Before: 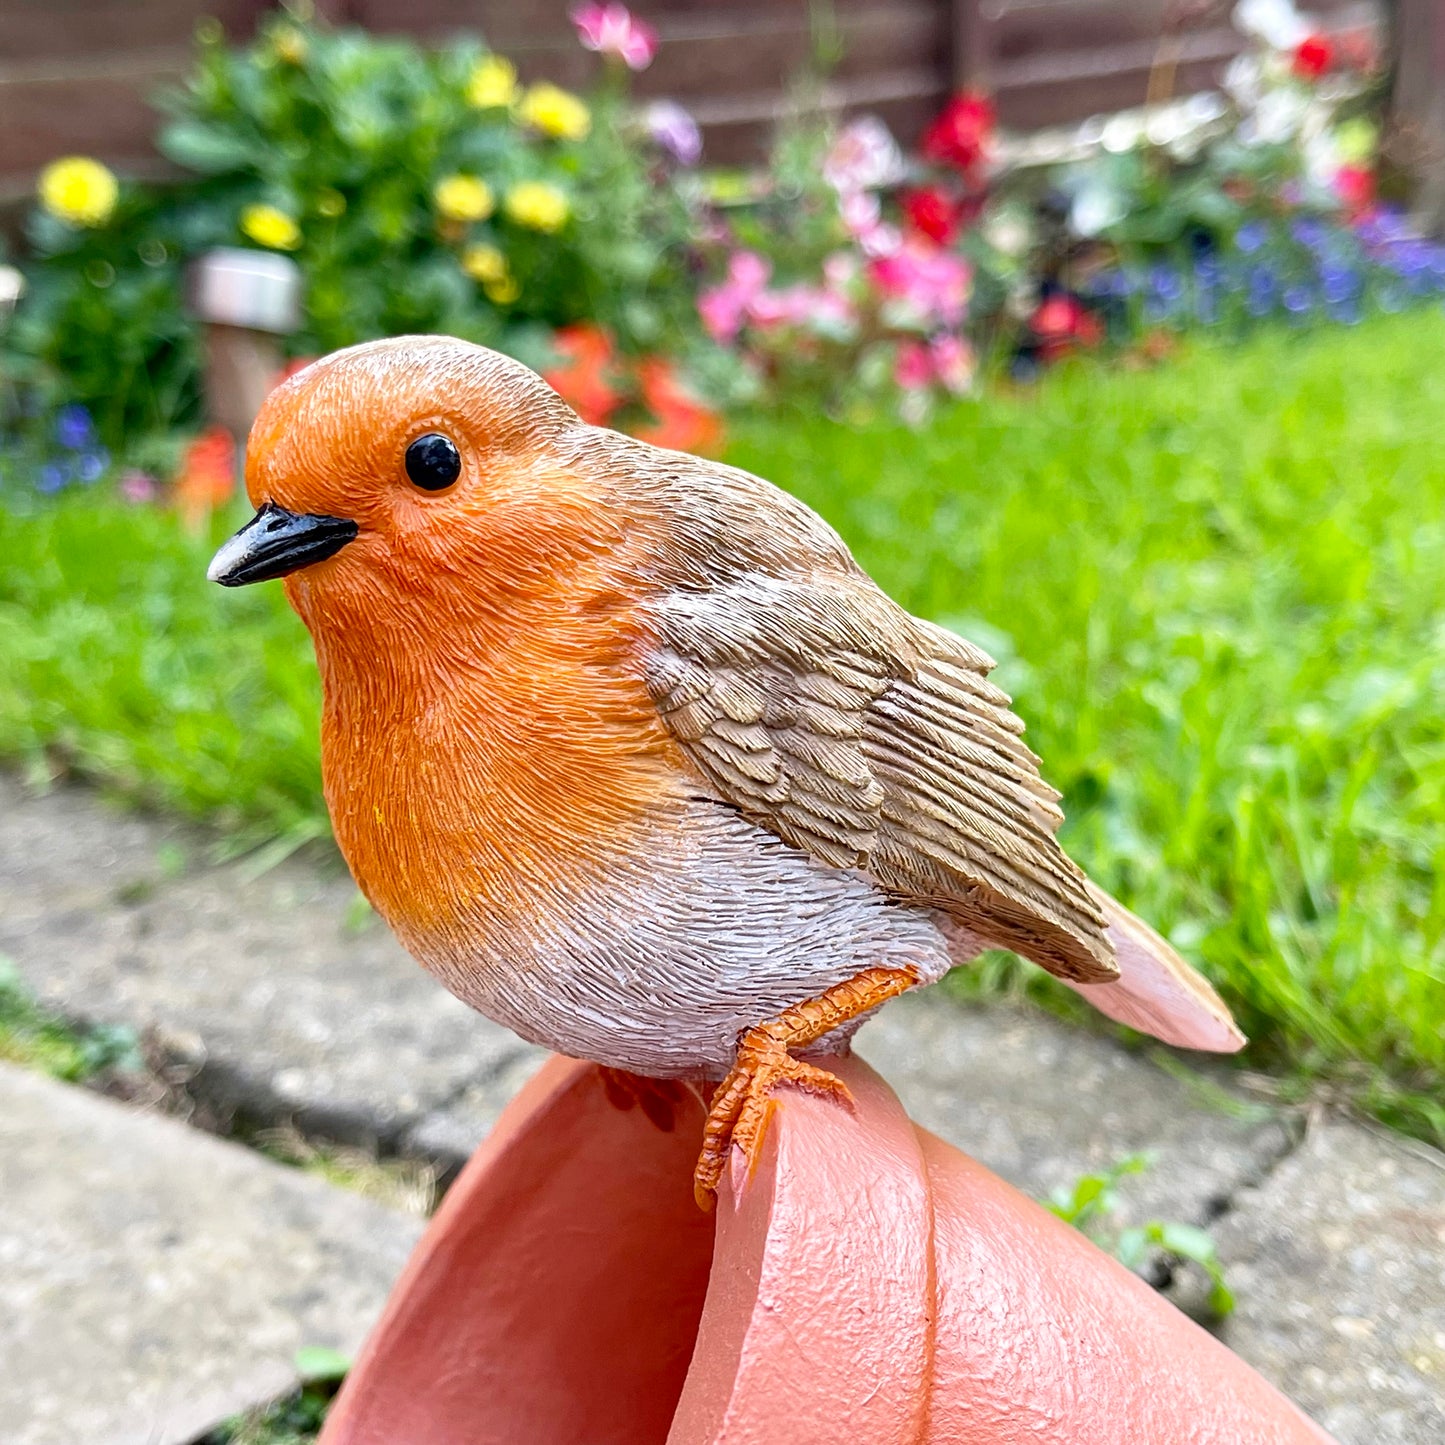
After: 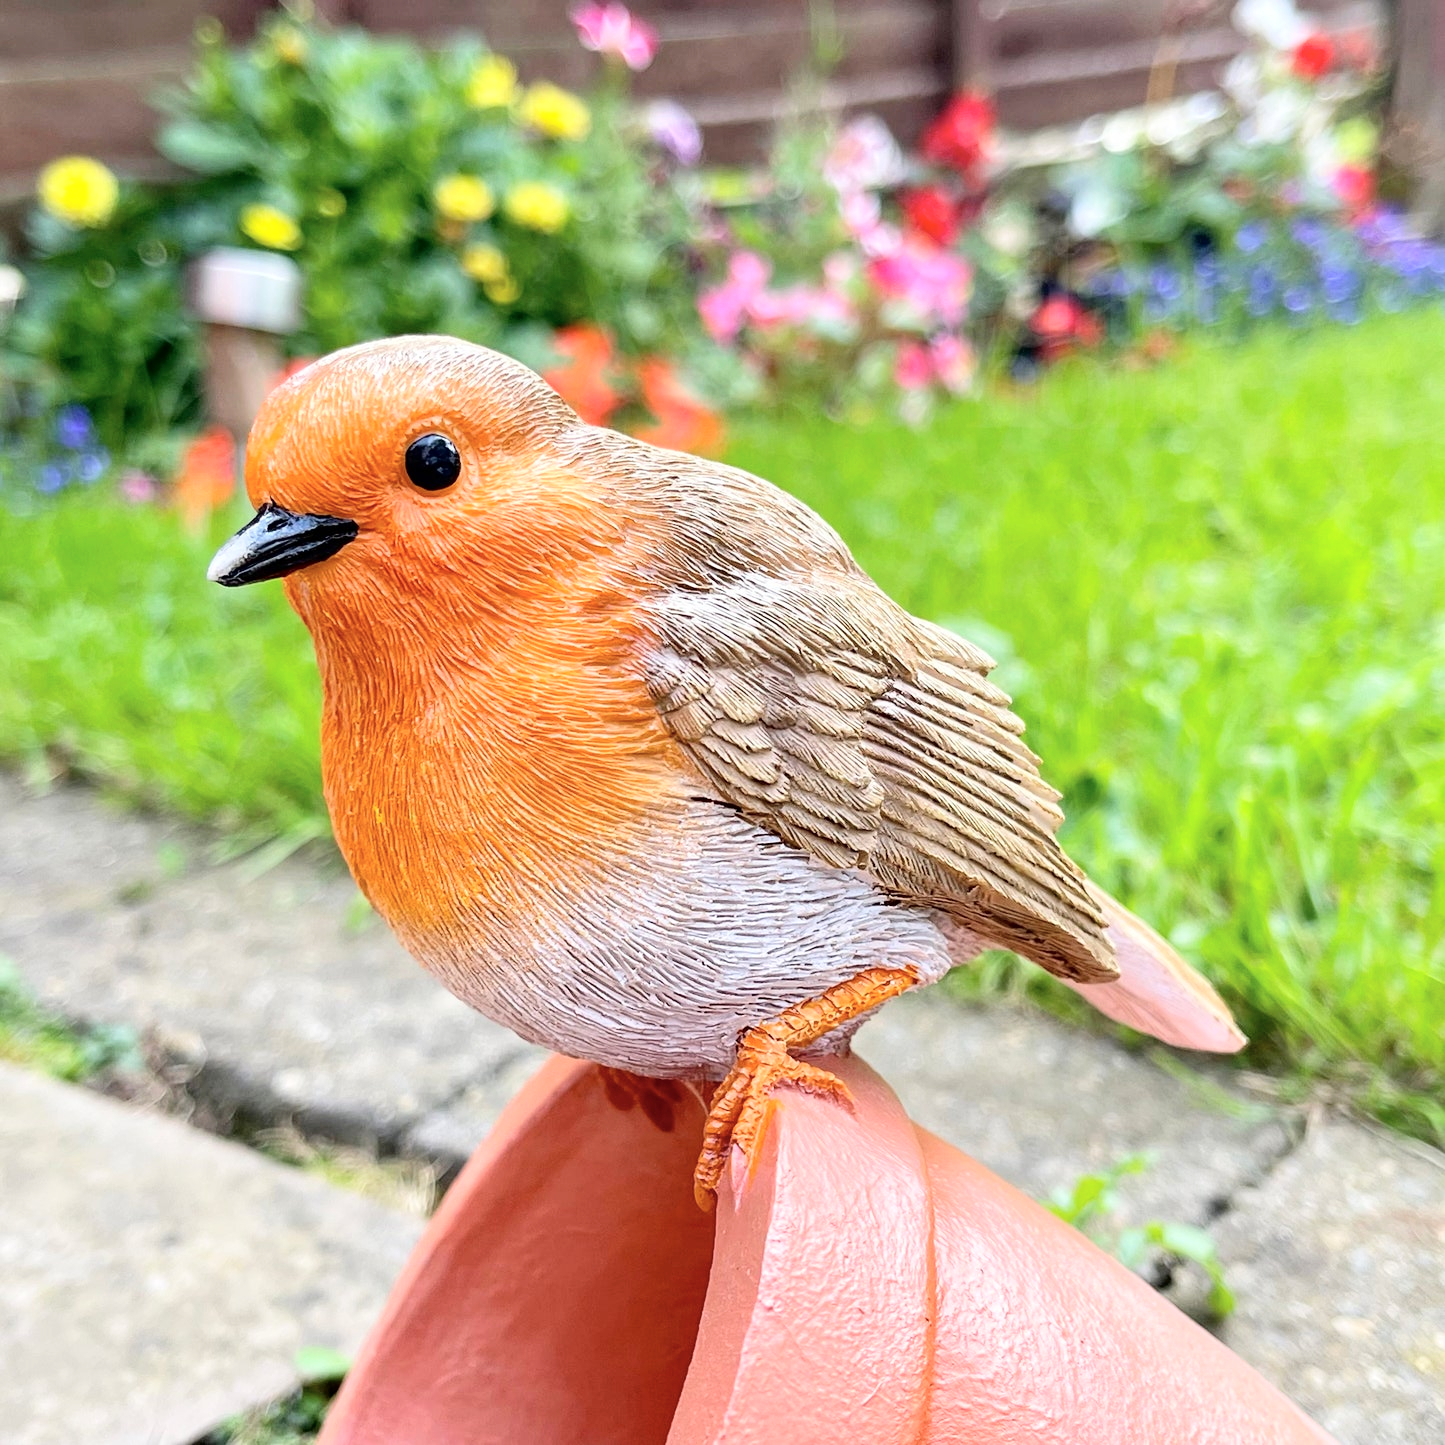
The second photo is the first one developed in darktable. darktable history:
tone curve: curves: ch0 [(0, 0) (0.07, 0.057) (0.15, 0.177) (0.352, 0.445) (0.59, 0.703) (0.857, 0.908) (1, 1)], color space Lab, independent channels, preserve colors none
